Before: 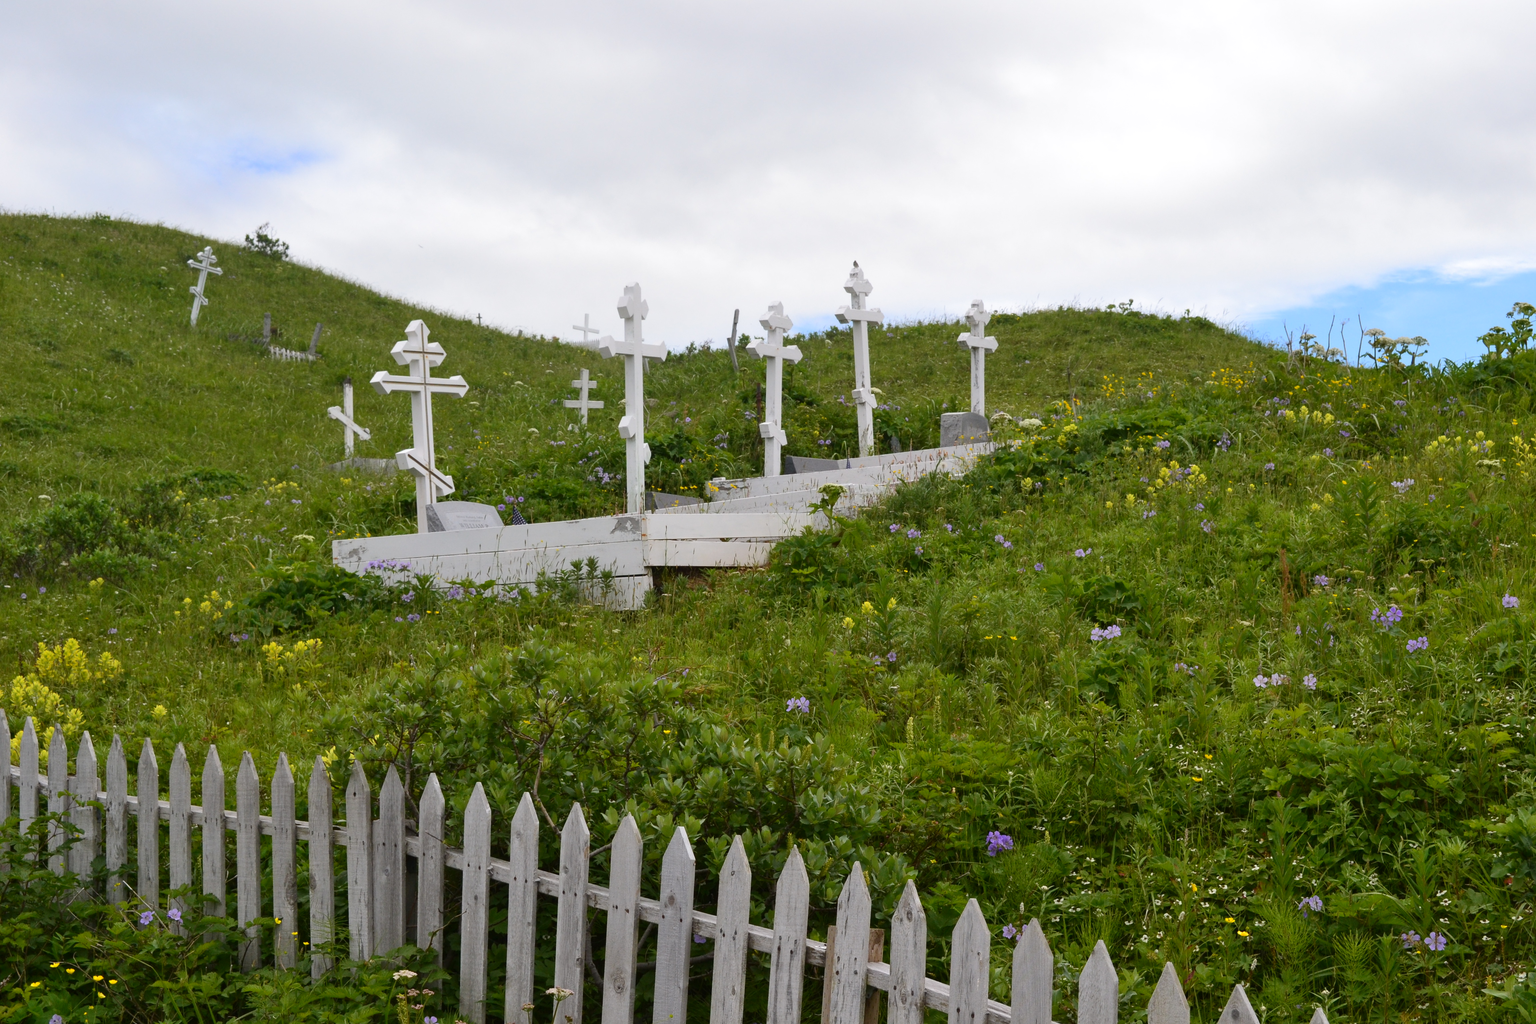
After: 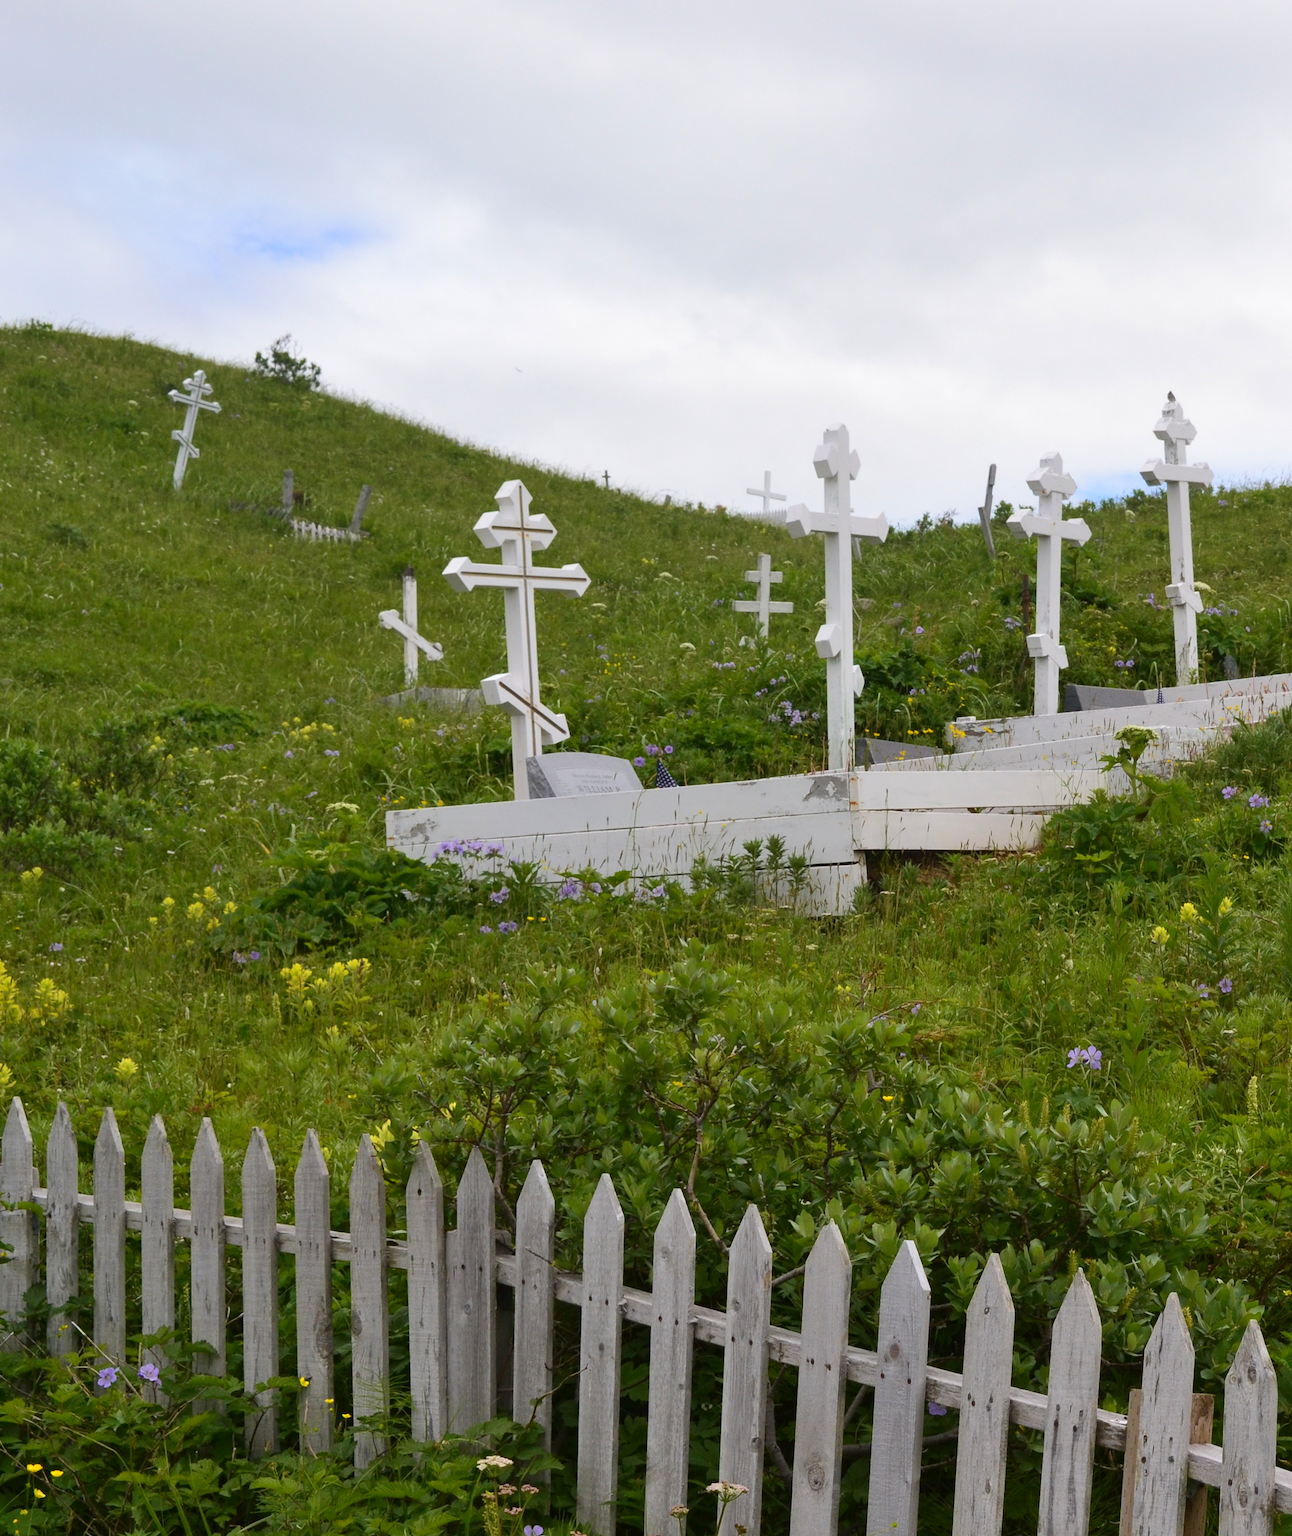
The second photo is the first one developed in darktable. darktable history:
crop: left 4.905%, right 38.992%
velvia: strength 14.91%
